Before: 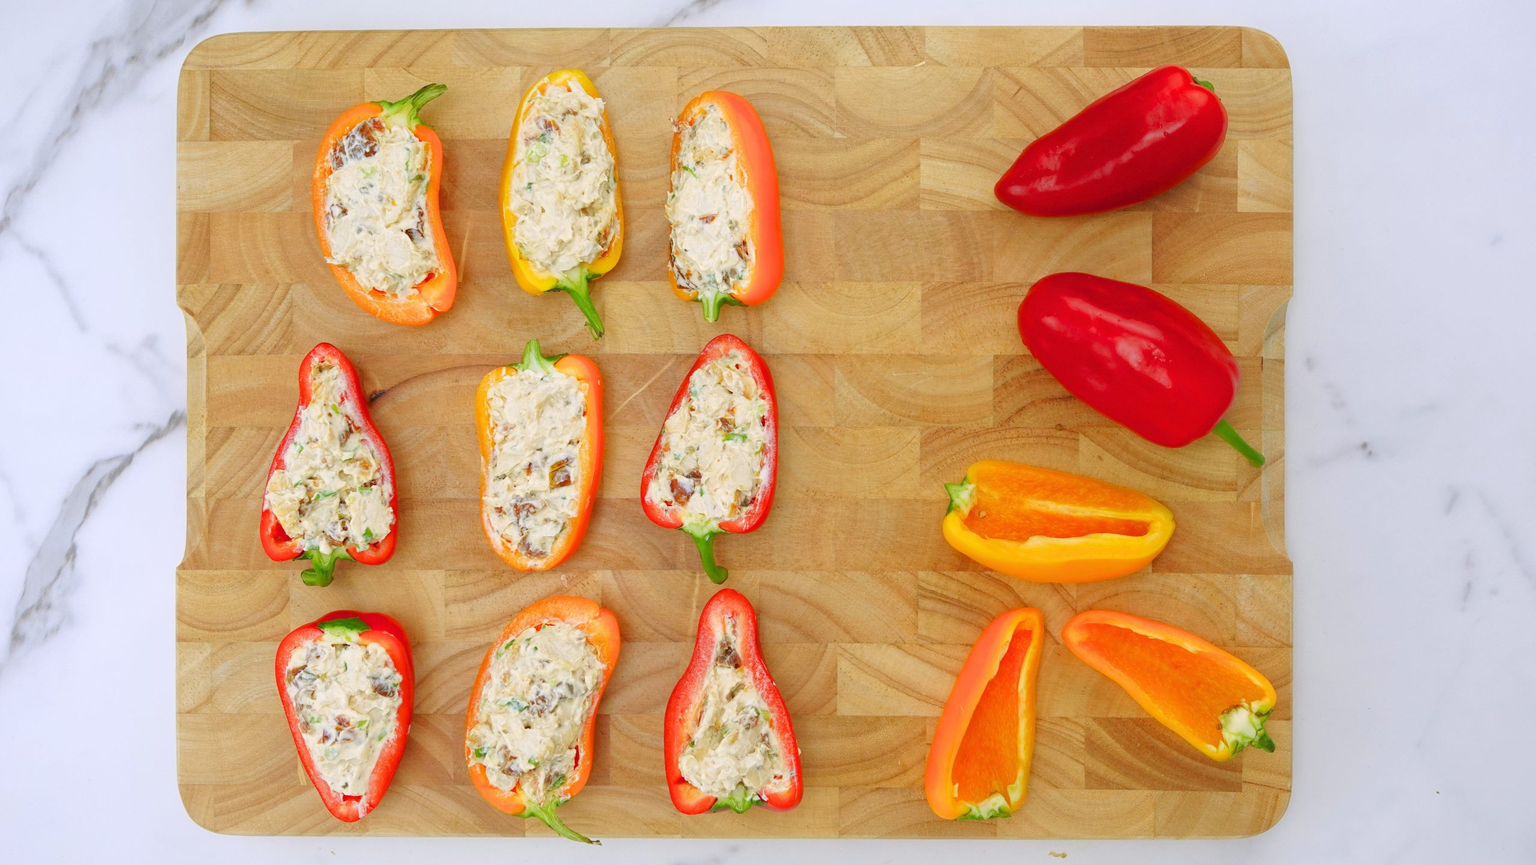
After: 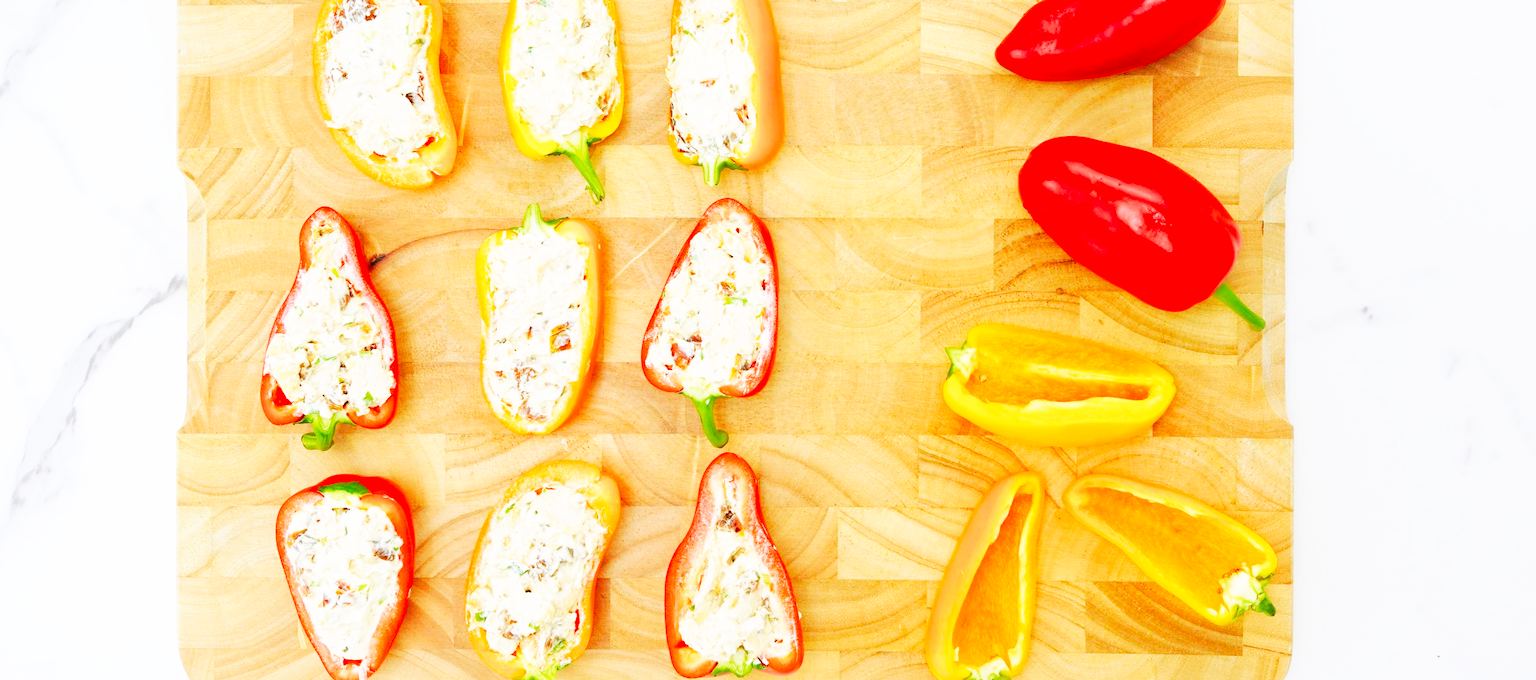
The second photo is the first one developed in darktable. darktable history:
base curve: curves: ch0 [(0, 0) (0.007, 0.004) (0.027, 0.03) (0.046, 0.07) (0.207, 0.54) (0.442, 0.872) (0.673, 0.972) (1, 1)], preserve colors none
sharpen: radius 5.325, amount 0.312, threshold 26.433
crop and rotate: top 15.774%, bottom 5.506%
